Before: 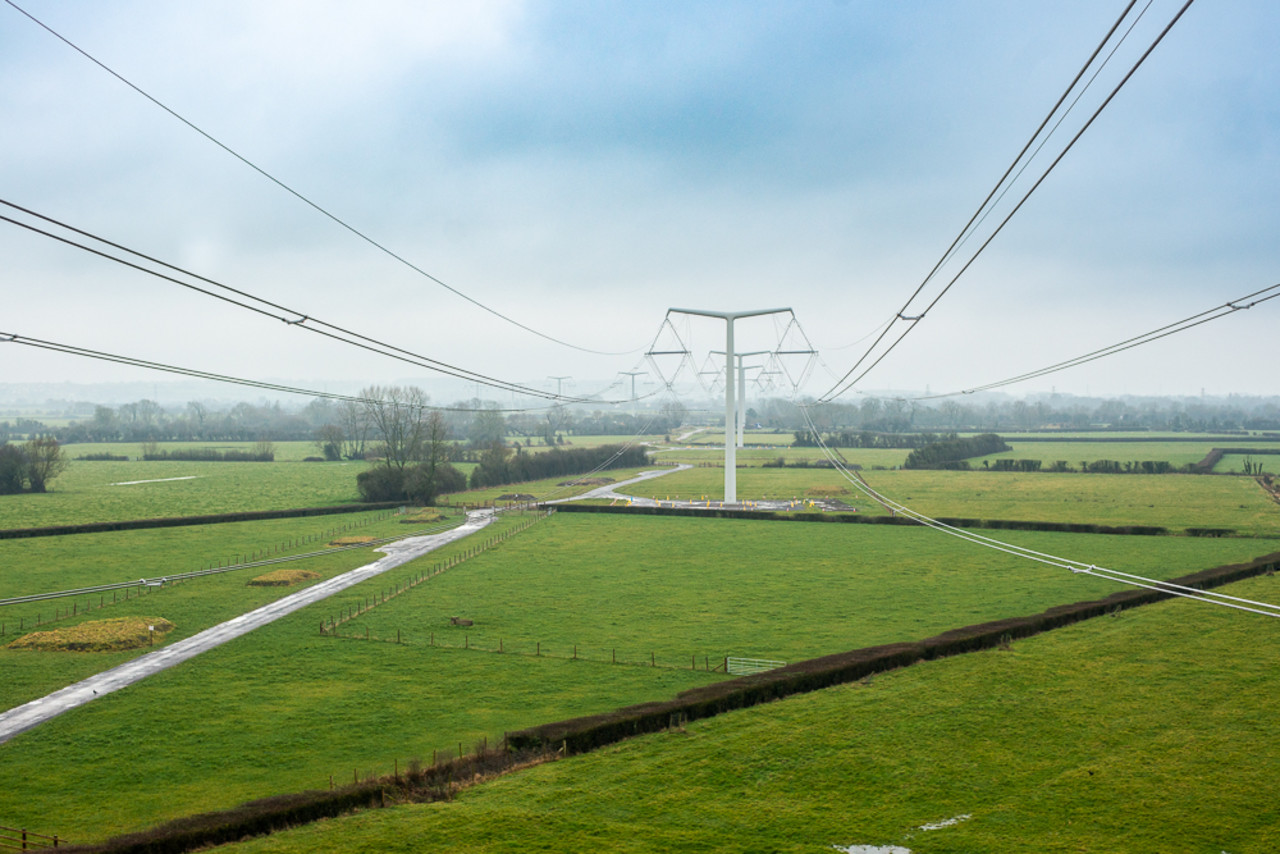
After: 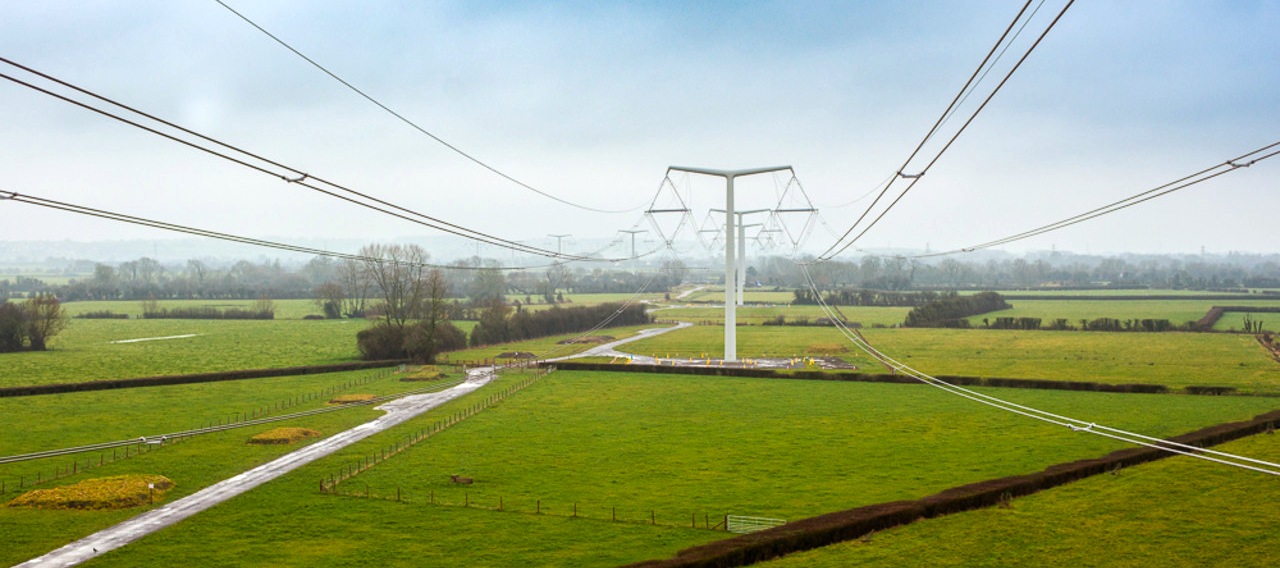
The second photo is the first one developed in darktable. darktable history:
color balance: contrast 6.48%, output saturation 113.3%
rgb levels: mode RGB, independent channels, levels [[0, 0.5, 1], [0, 0.521, 1], [0, 0.536, 1]]
crop: top 16.727%, bottom 16.727%
